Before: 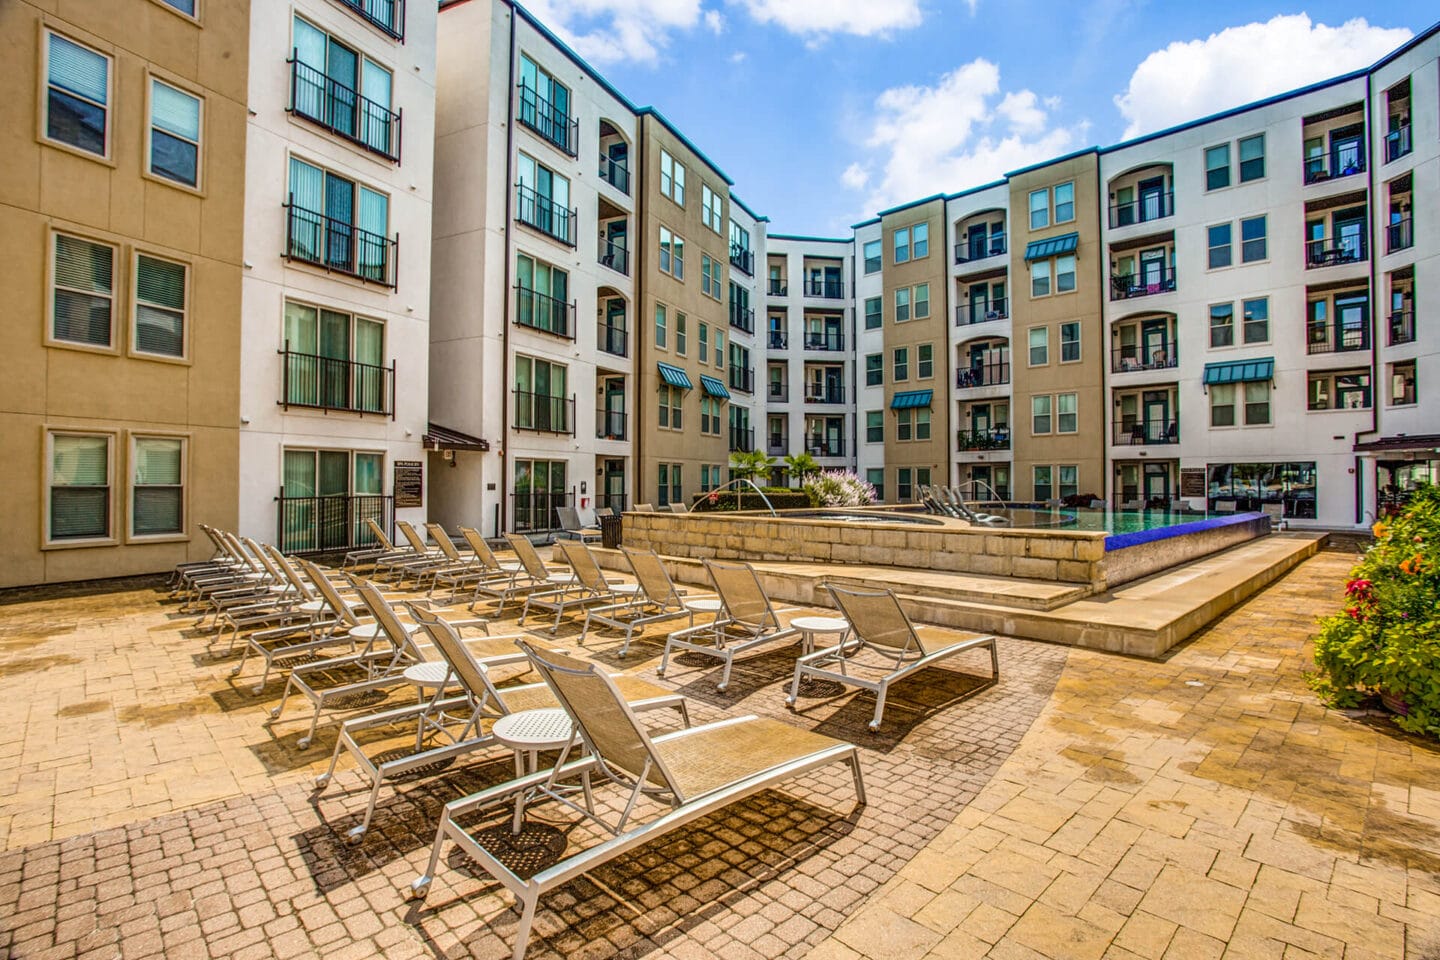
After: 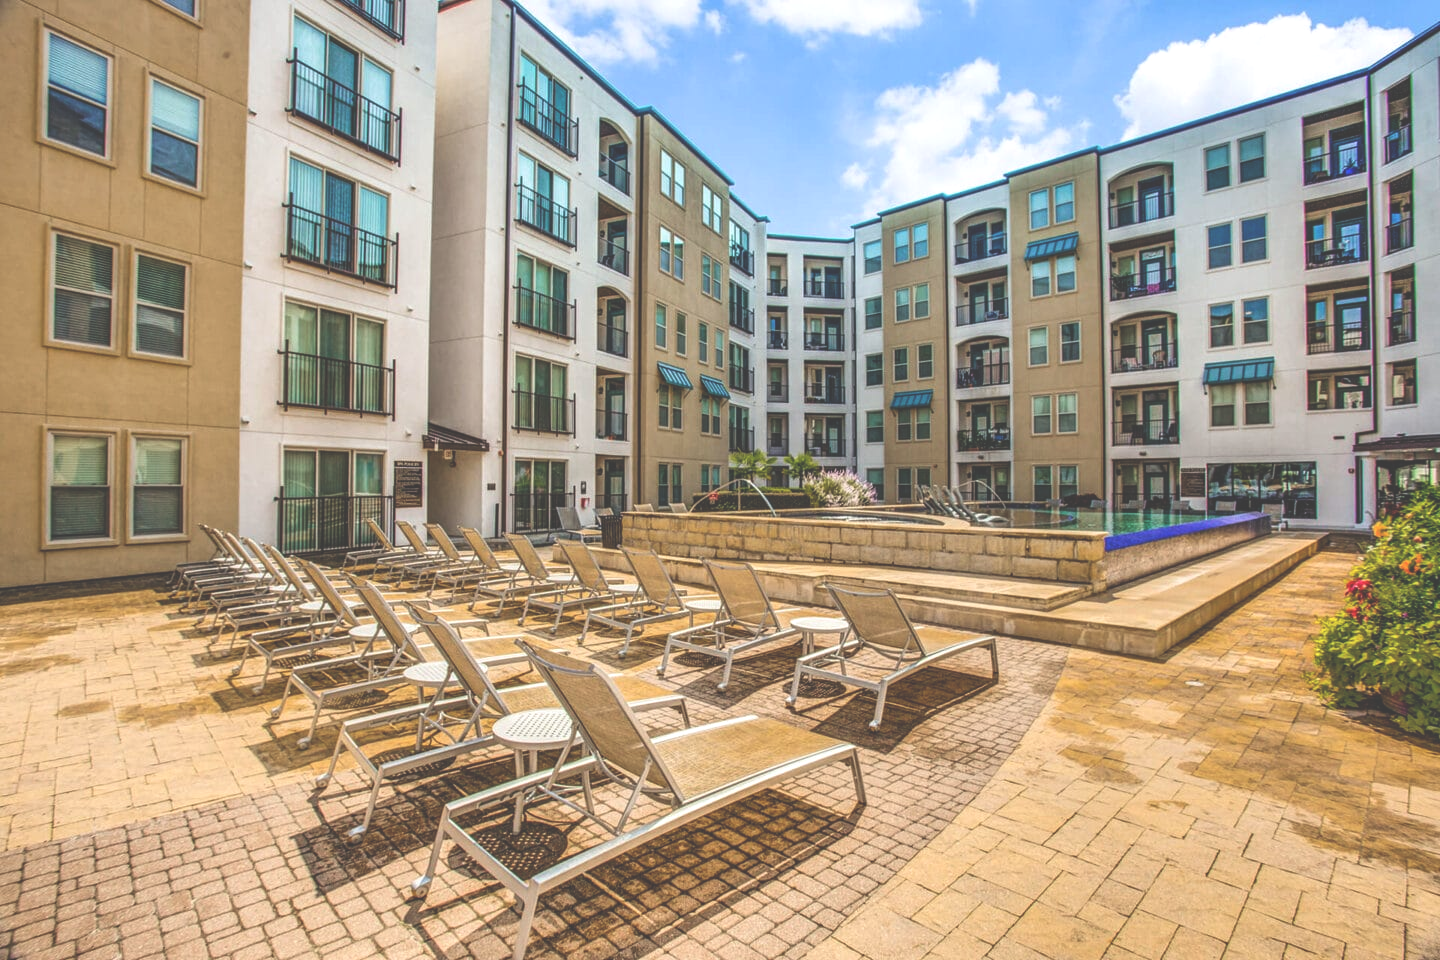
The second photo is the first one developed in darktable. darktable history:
exposure: black level correction -0.041, exposure 0.064 EV, compensate highlight preservation false
levels: levels [0, 0.492, 0.984]
